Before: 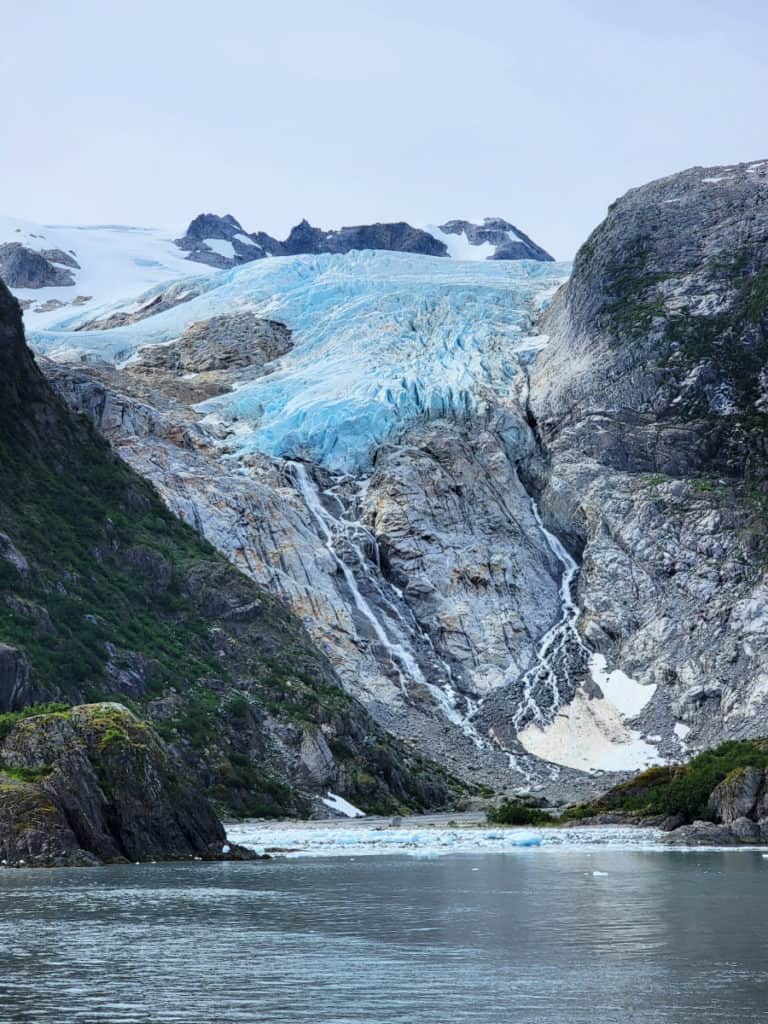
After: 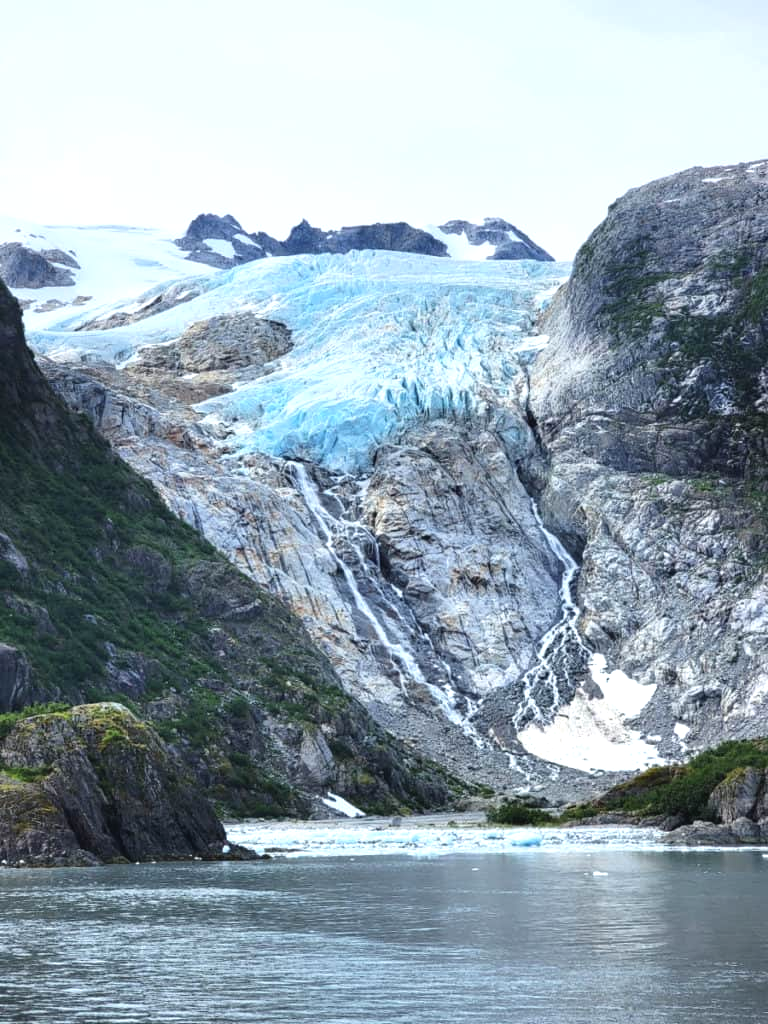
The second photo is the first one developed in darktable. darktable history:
contrast brightness saturation: contrast -0.08, brightness -0.04, saturation -0.11
exposure: black level correction 0, exposure 0.7 EV, compensate exposure bias true, compensate highlight preservation false
